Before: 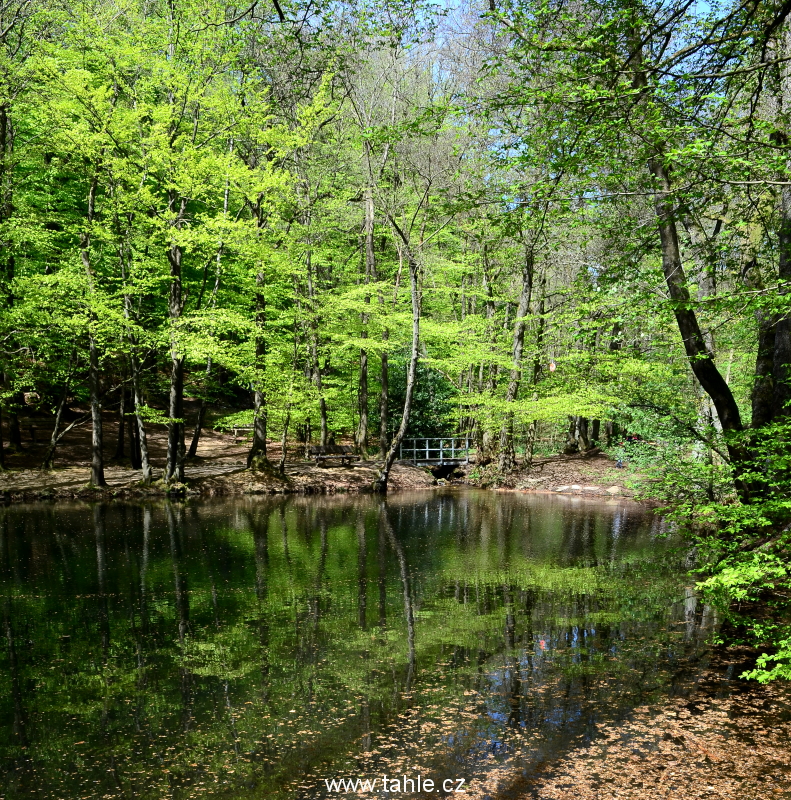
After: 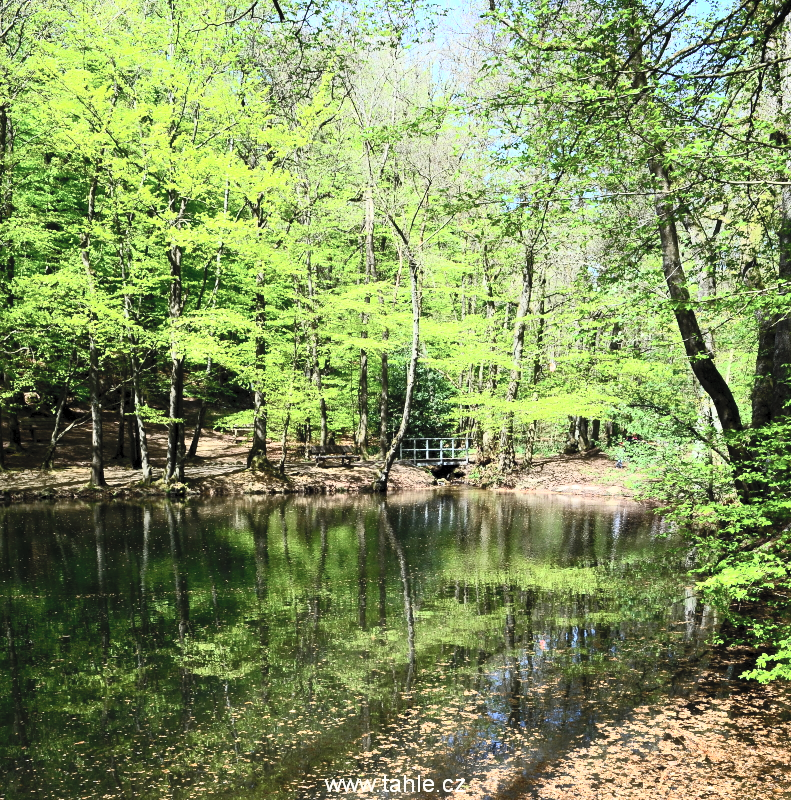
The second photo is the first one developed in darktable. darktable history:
contrast brightness saturation: contrast 0.39, brightness 0.53
